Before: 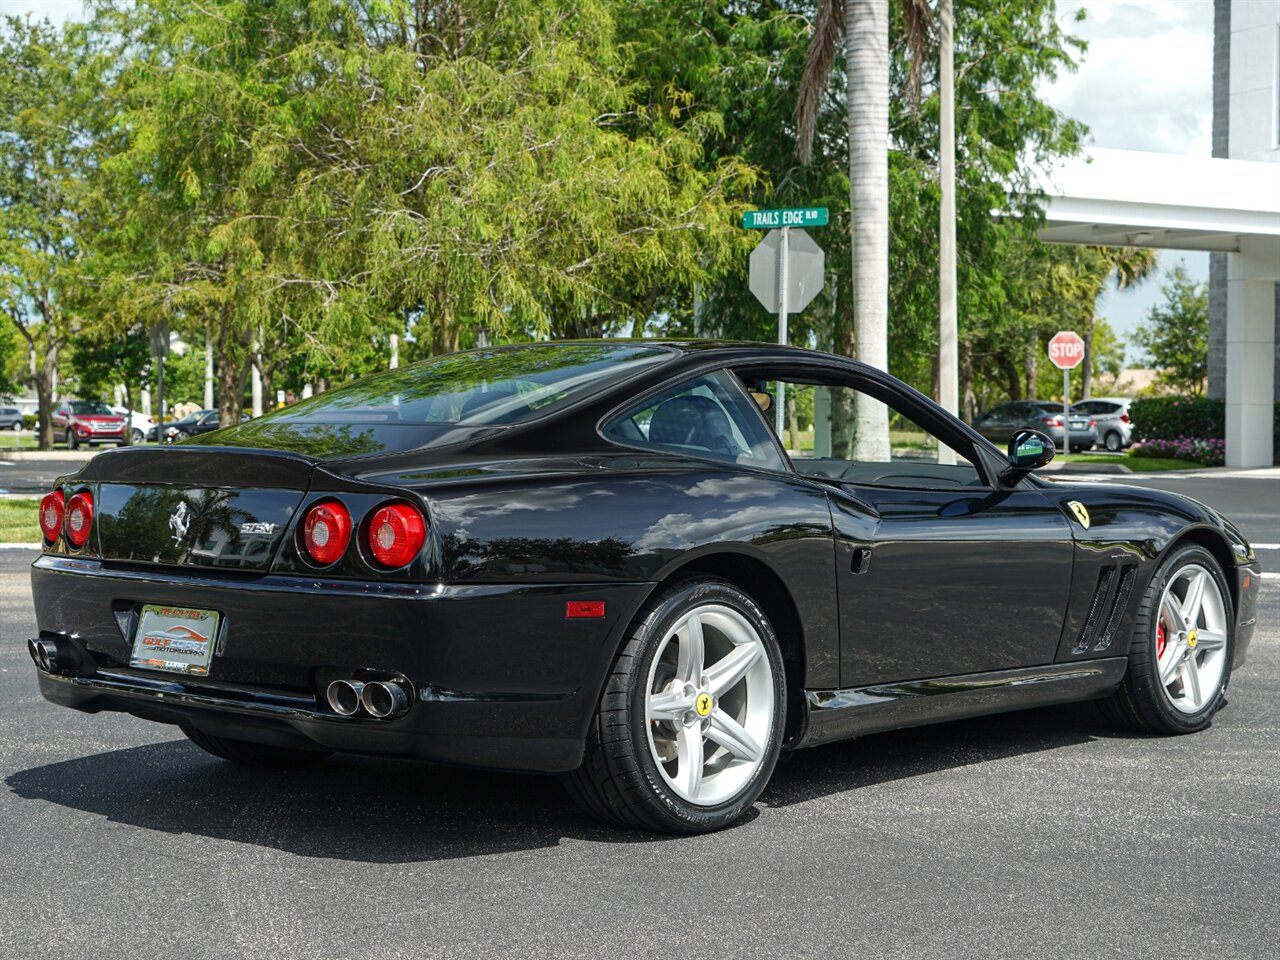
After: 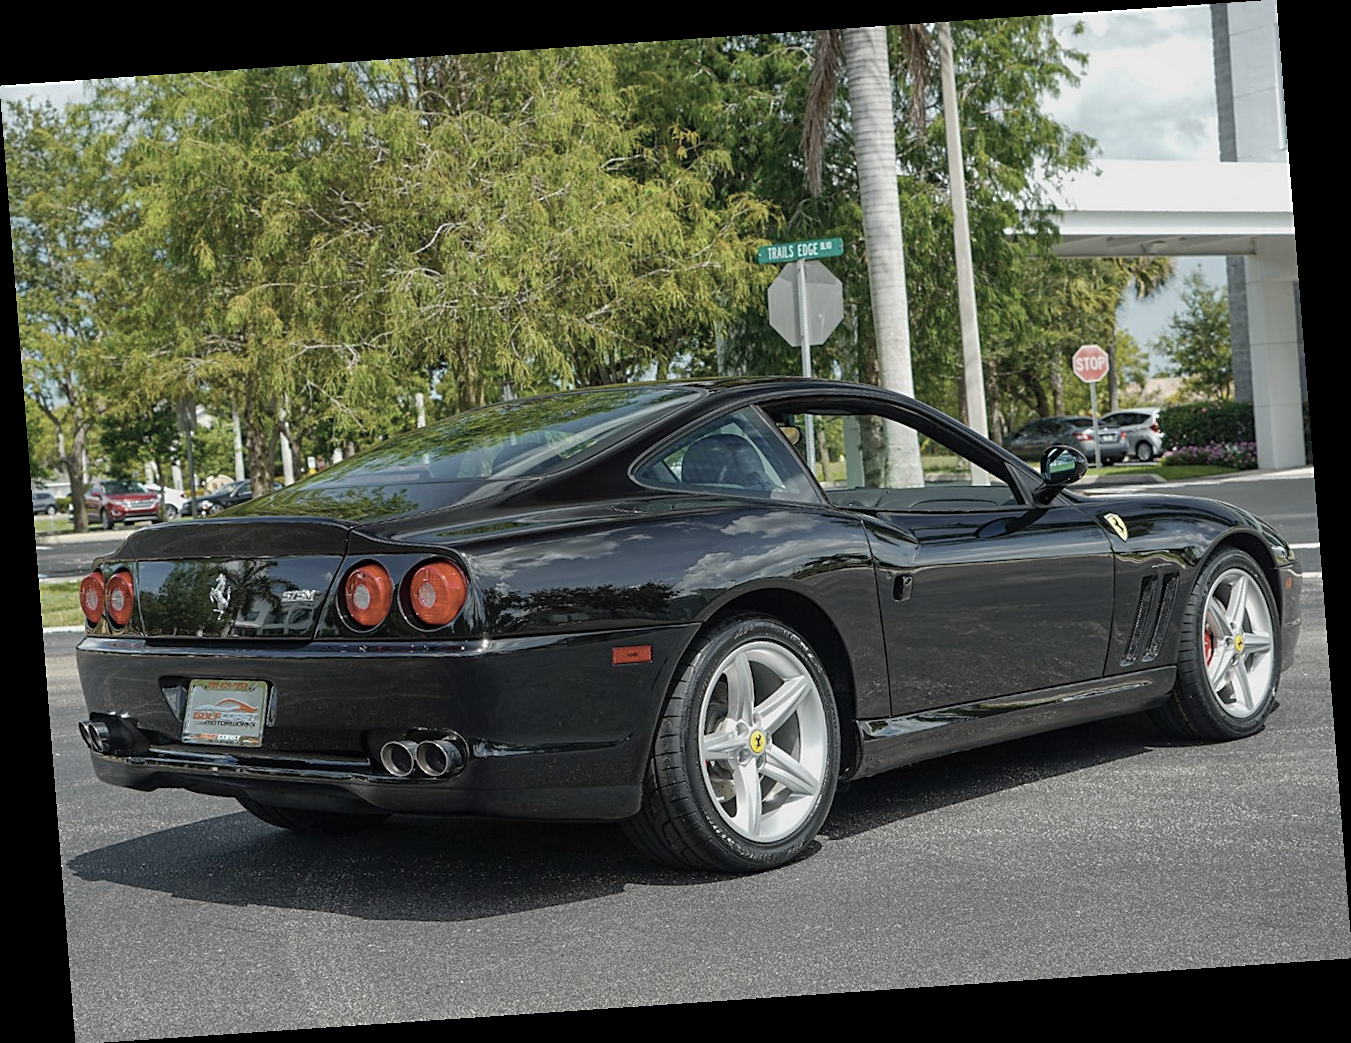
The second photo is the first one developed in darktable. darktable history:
rotate and perspective: rotation -4.2°, shear 0.006, automatic cropping off
exposure: exposure -0.177 EV, compensate highlight preservation false
color correction: saturation 0.5
sharpen: radius 1.864, amount 0.398, threshold 1.271
shadows and highlights: on, module defaults
color balance rgb: perceptual saturation grading › global saturation 30%, global vibrance 20%
